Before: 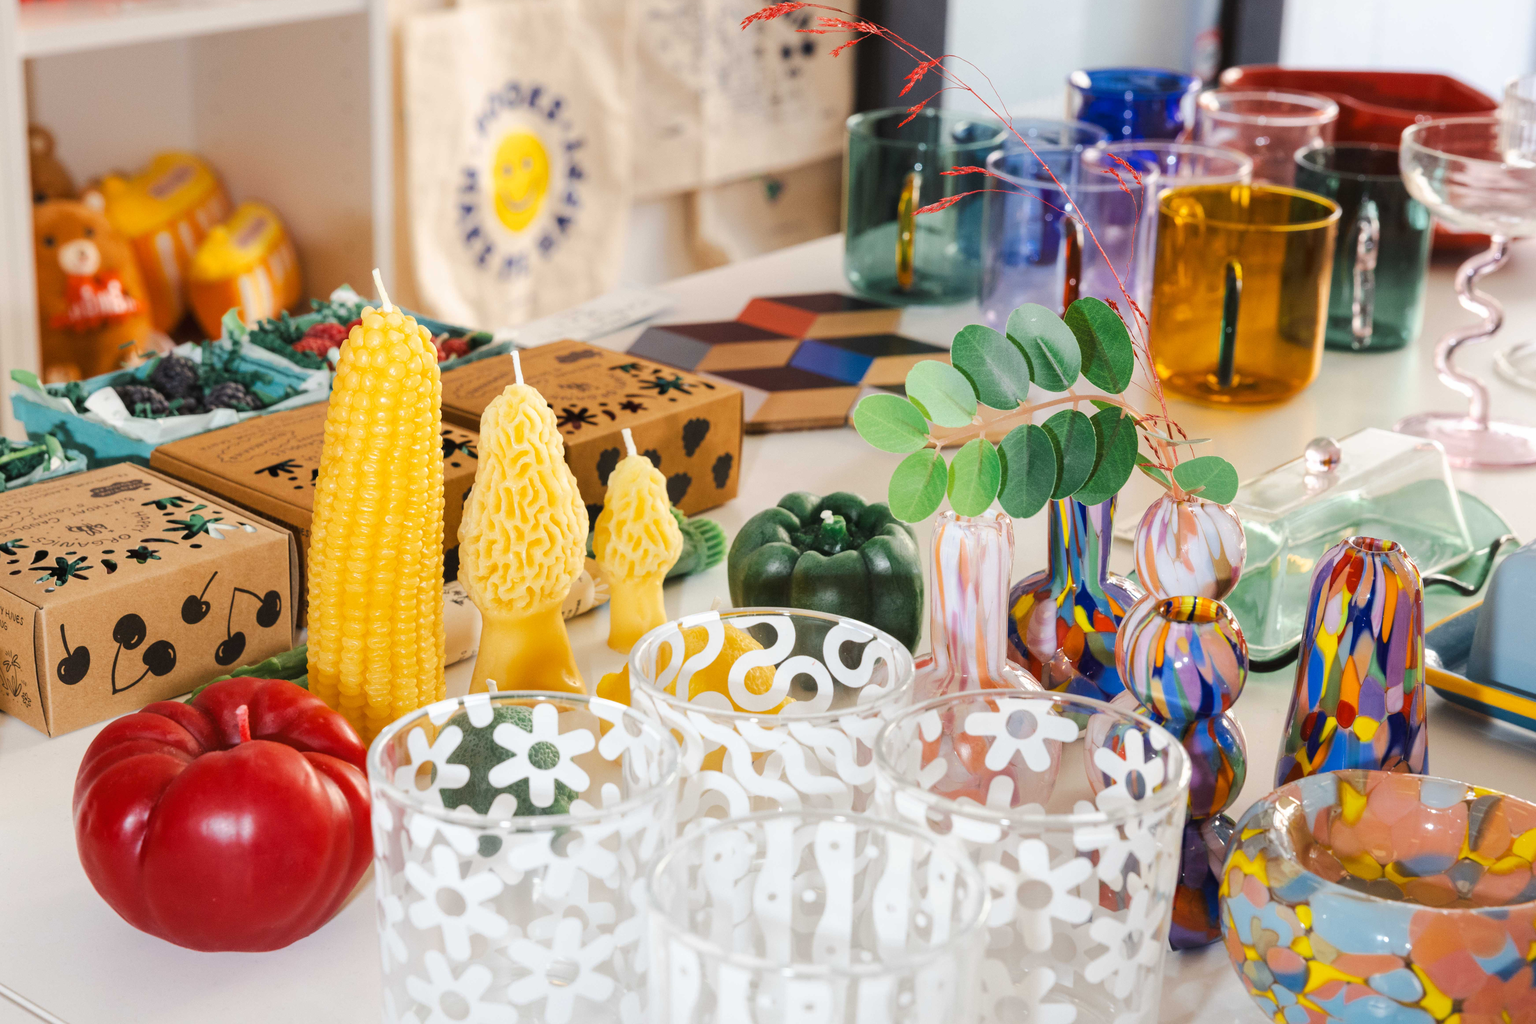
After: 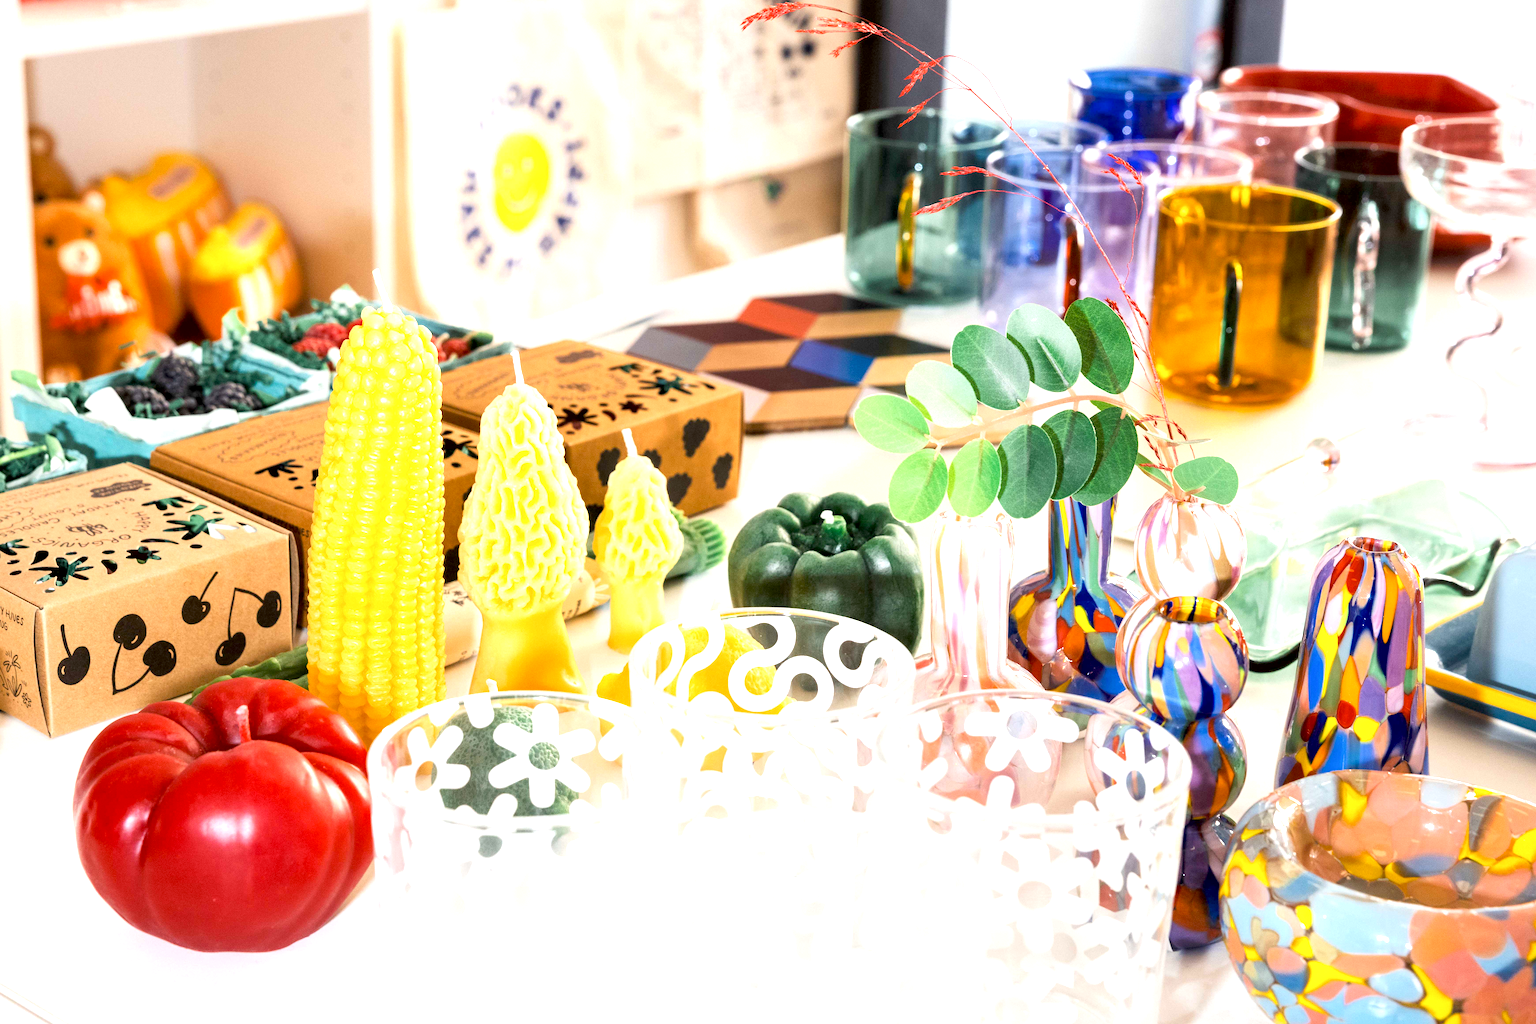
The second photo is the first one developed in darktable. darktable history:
contrast brightness saturation: saturation -0.05
exposure: black level correction 0.008, exposure 0.979 EV, compensate highlight preservation false
